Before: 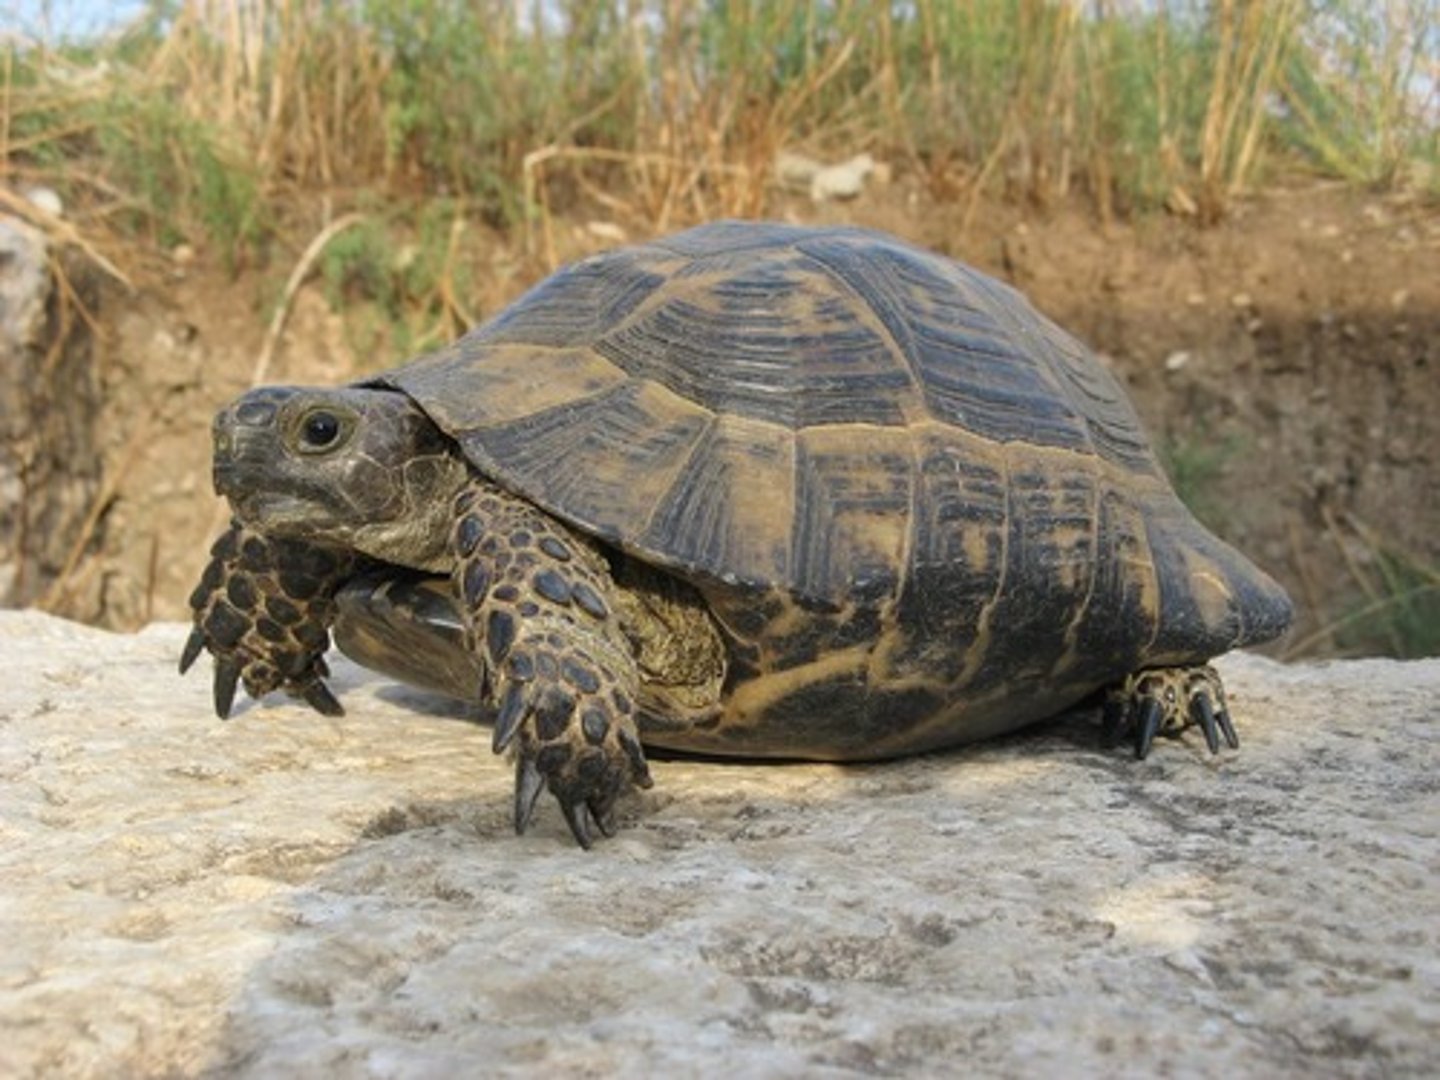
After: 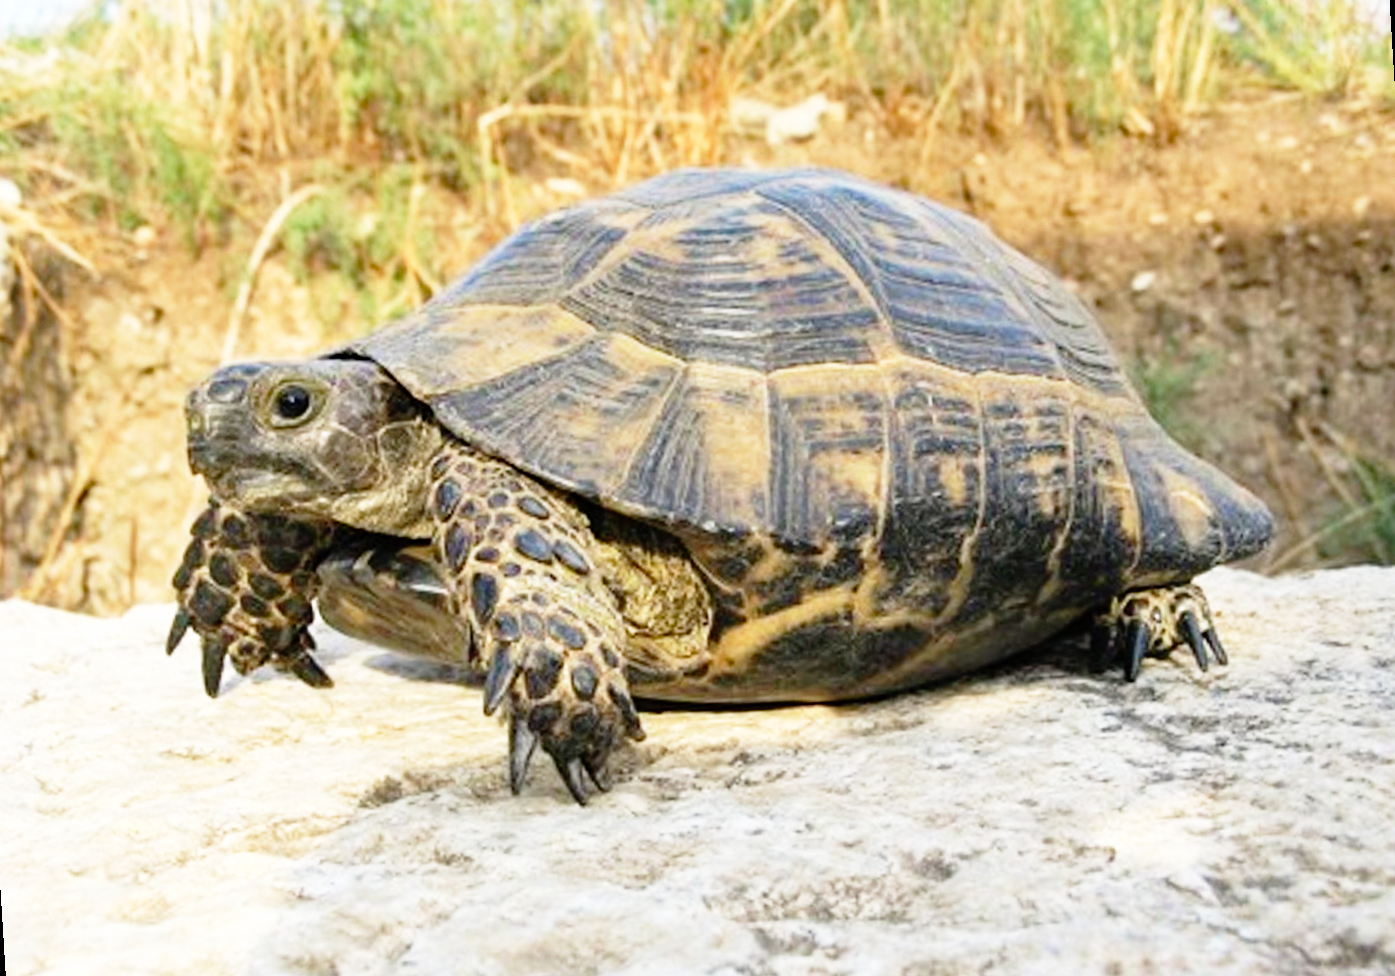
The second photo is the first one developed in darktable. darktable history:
rotate and perspective: rotation -3.52°, crop left 0.036, crop right 0.964, crop top 0.081, crop bottom 0.919
haze removal: compatibility mode true, adaptive false
base curve: curves: ch0 [(0, 0) (0.012, 0.01) (0.073, 0.168) (0.31, 0.711) (0.645, 0.957) (1, 1)], preserve colors none
